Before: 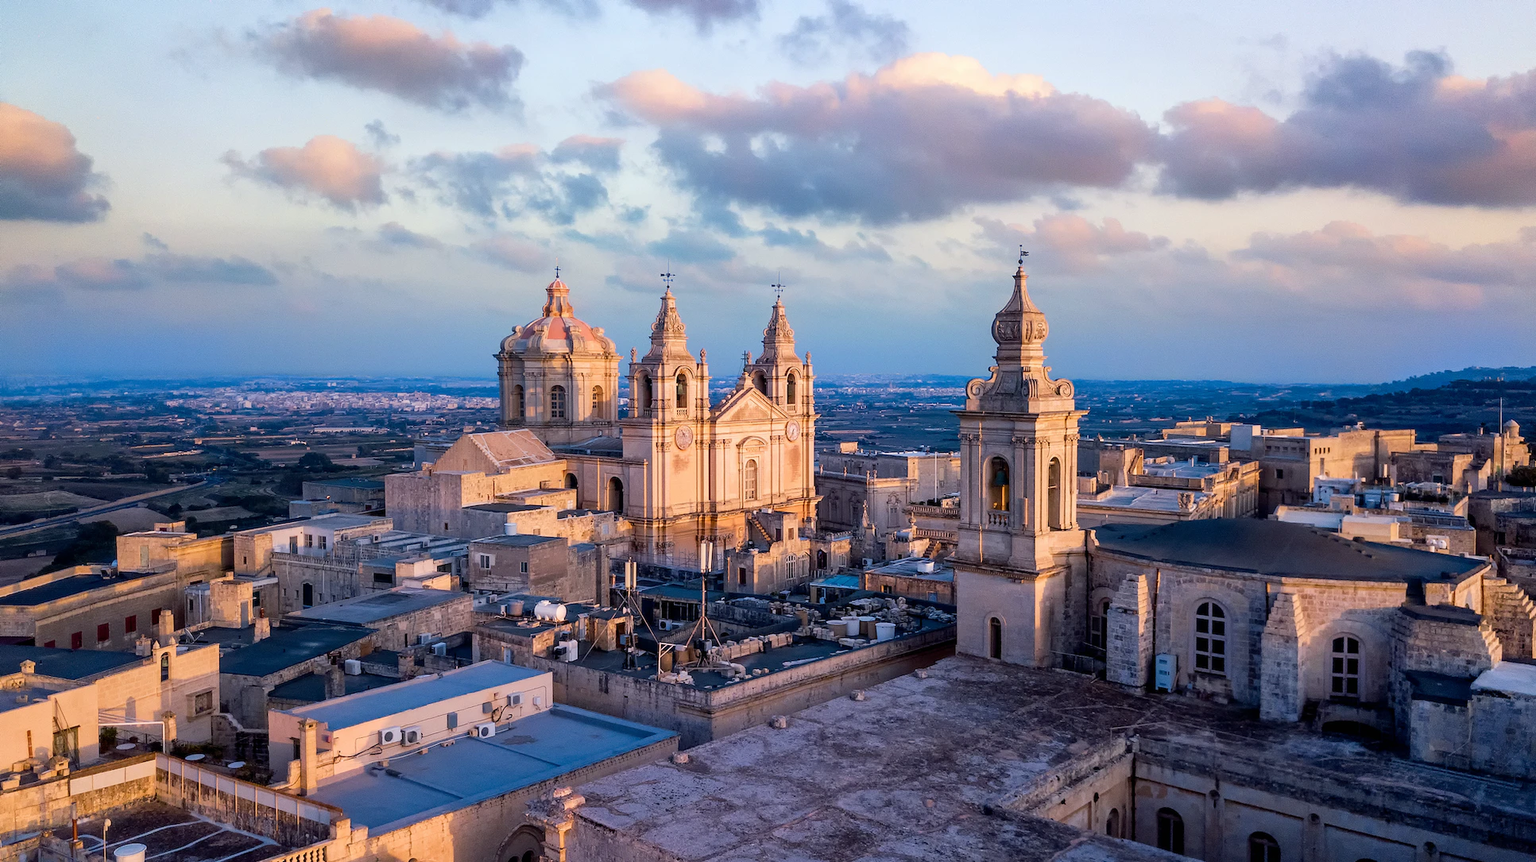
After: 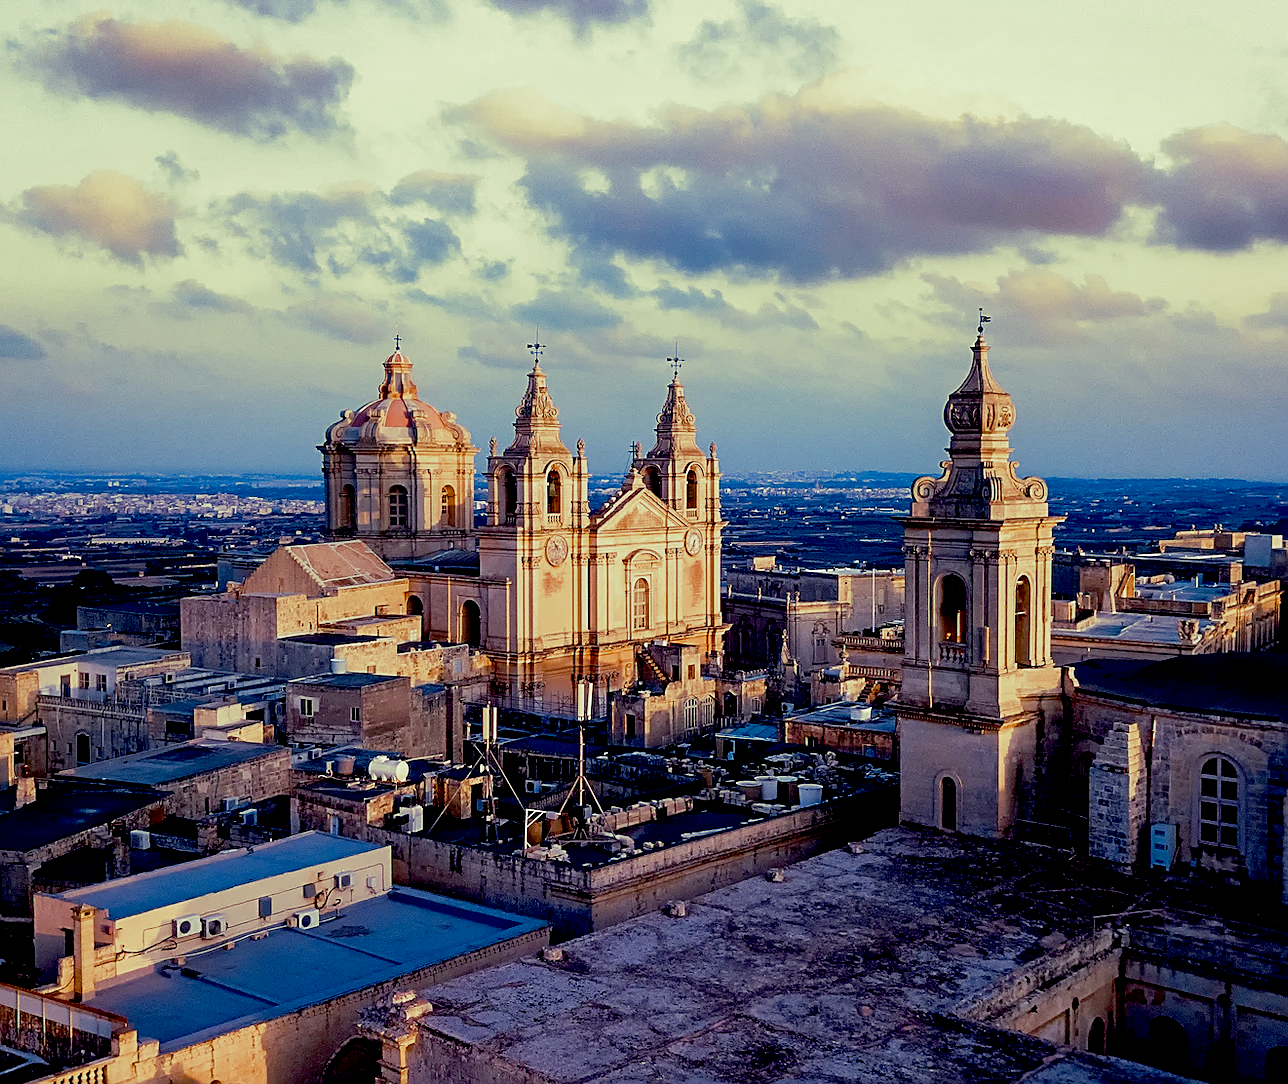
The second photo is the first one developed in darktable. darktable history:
exposure: black level correction 0.046, exposure -0.228 EV, compensate highlight preservation false
split-toning: shadows › hue 290.82°, shadows › saturation 0.34, highlights › saturation 0.38, balance 0, compress 50%
crop and rotate: left 15.754%, right 17.579%
sharpen: on, module defaults
